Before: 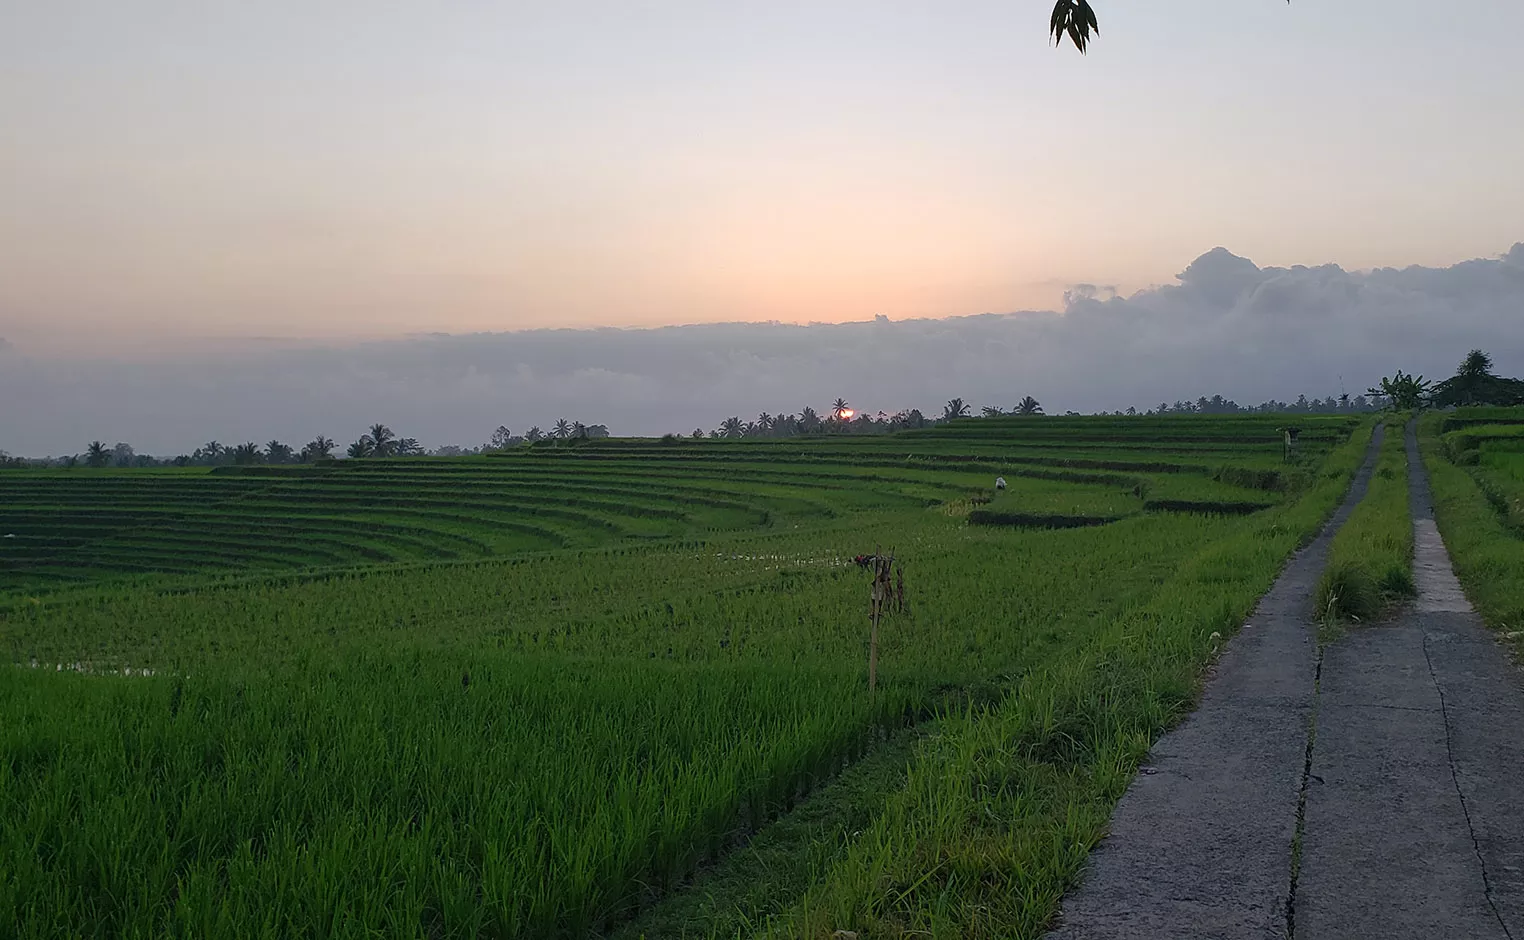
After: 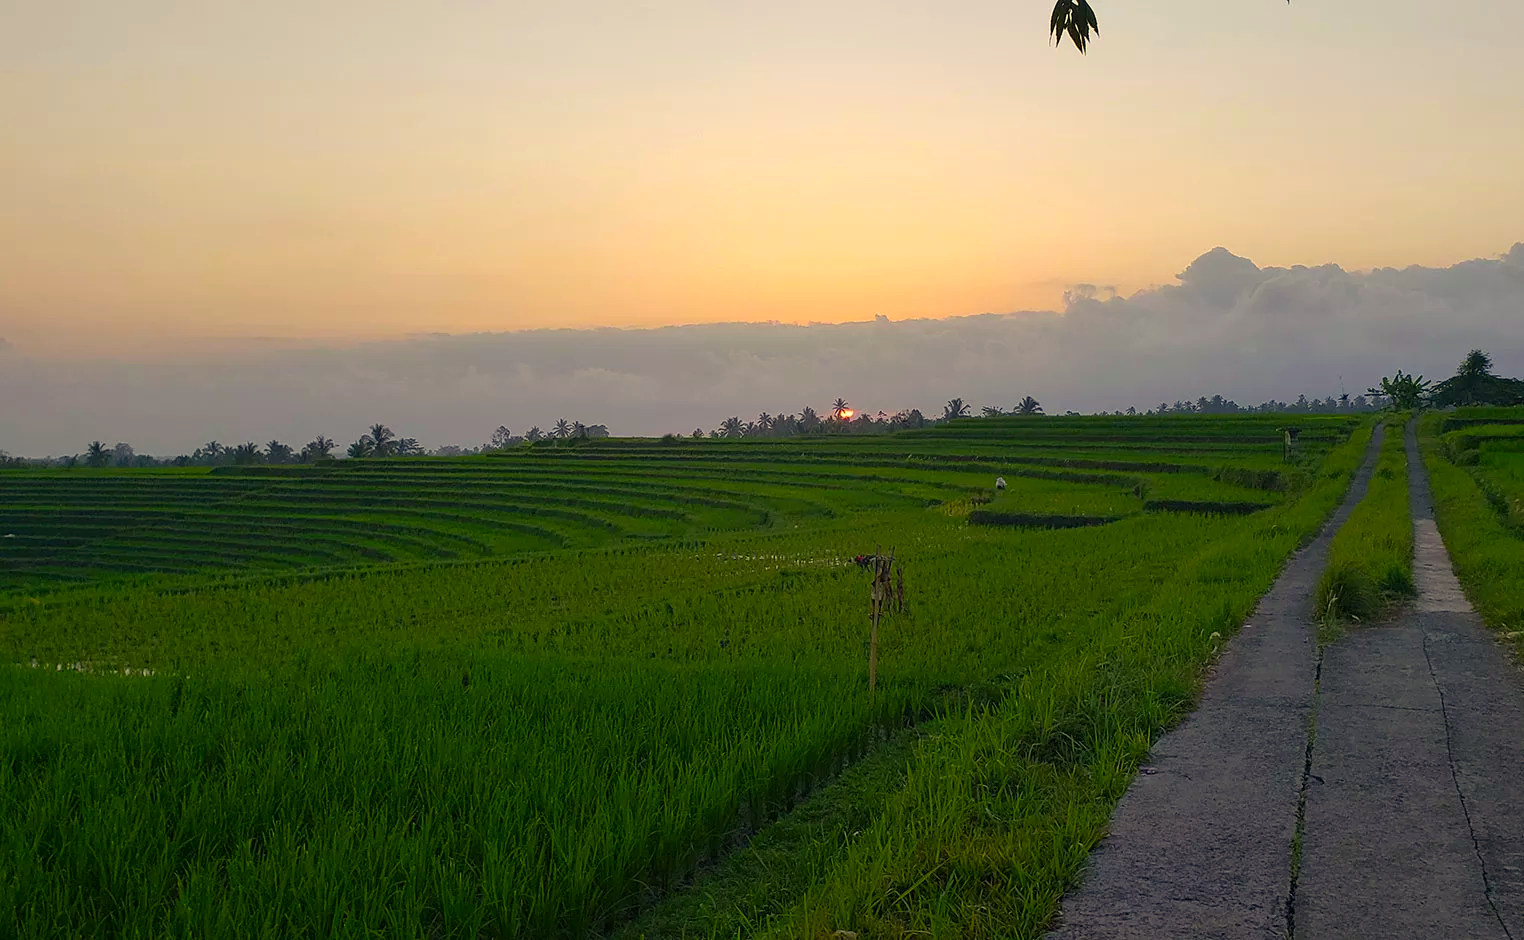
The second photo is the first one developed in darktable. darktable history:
color correction: highlights a* 2.72, highlights b* 22.8
color balance rgb: perceptual saturation grading › global saturation 30%, global vibrance 30%
